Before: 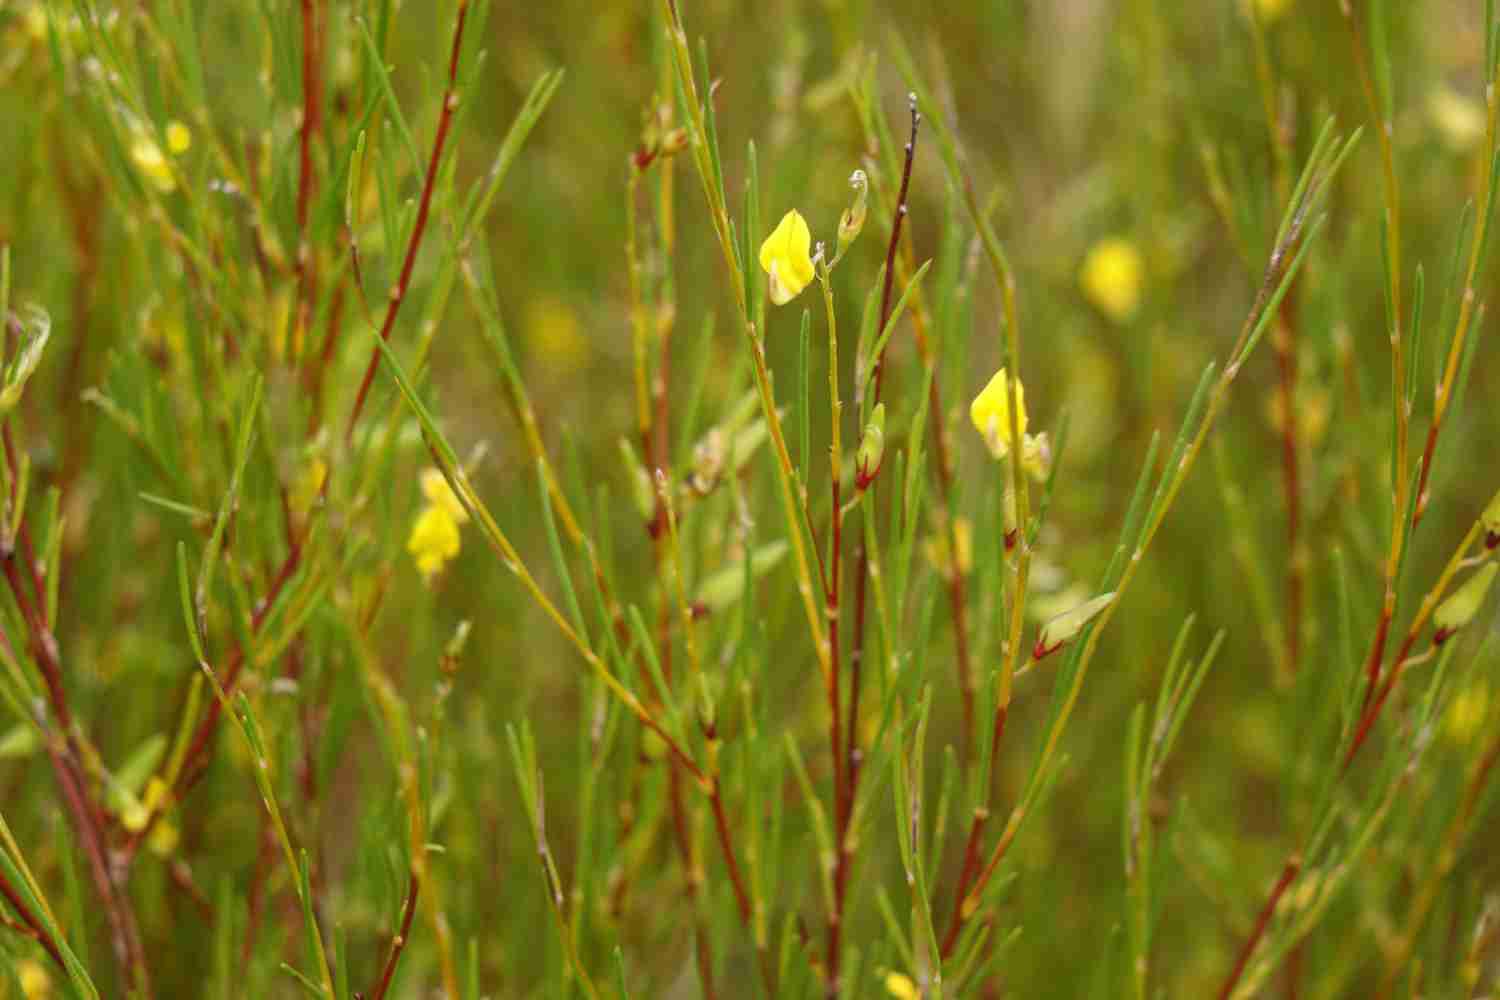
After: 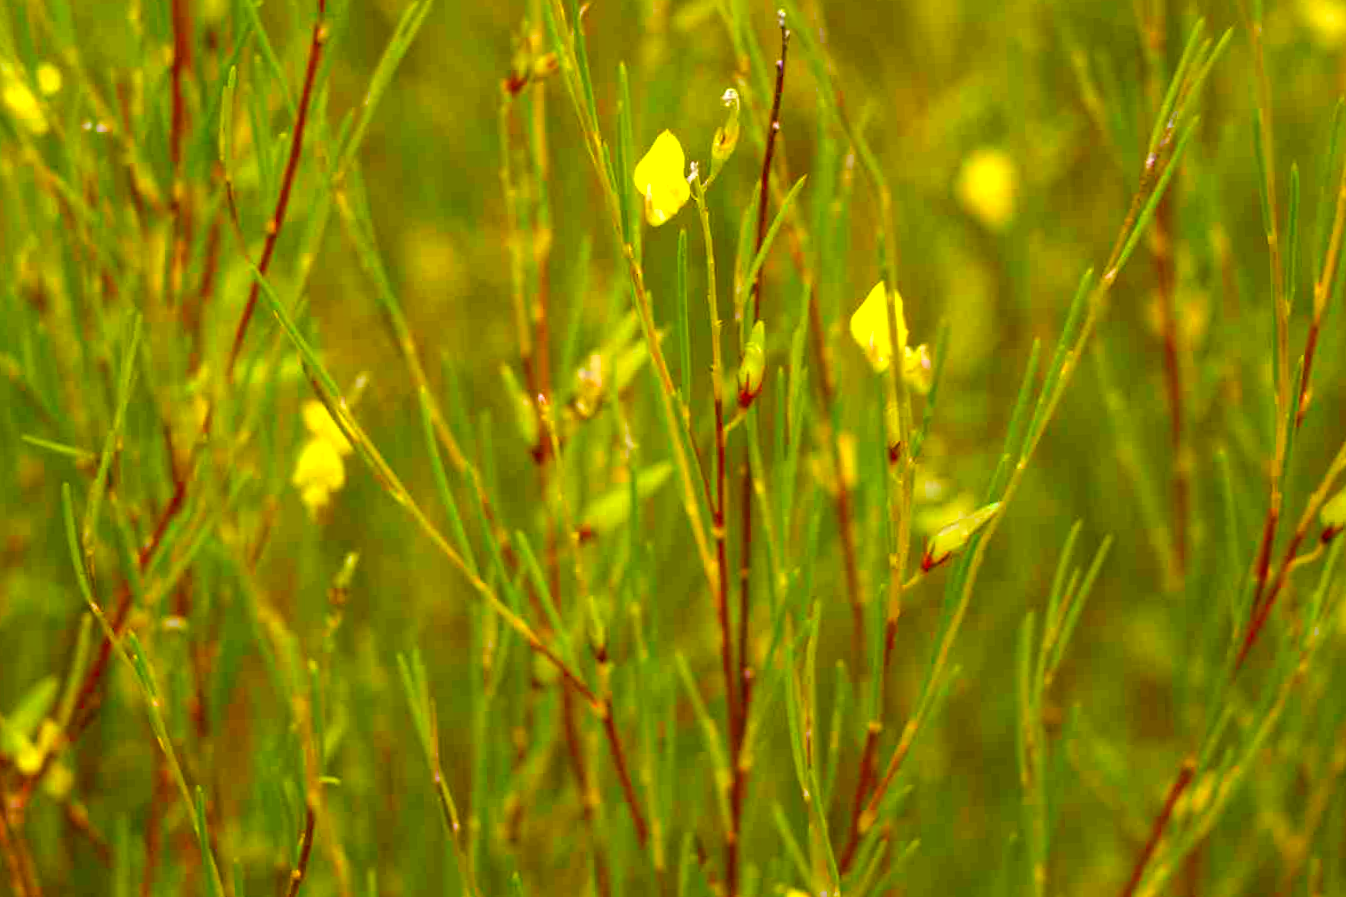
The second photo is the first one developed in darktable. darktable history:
exposure: compensate highlight preservation false
crop and rotate: angle 1.96°, left 5.673%, top 5.673%
color balance rgb: linear chroma grading › shadows 10%, linear chroma grading › highlights 10%, linear chroma grading › global chroma 15%, linear chroma grading › mid-tones 15%, perceptual saturation grading › global saturation 40%, perceptual saturation grading › highlights -25%, perceptual saturation grading › mid-tones 35%, perceptual saturation grading › shadows 35%, perceptual brilliance grading › global brilliance 11.29%, global vibrance 11.29%
